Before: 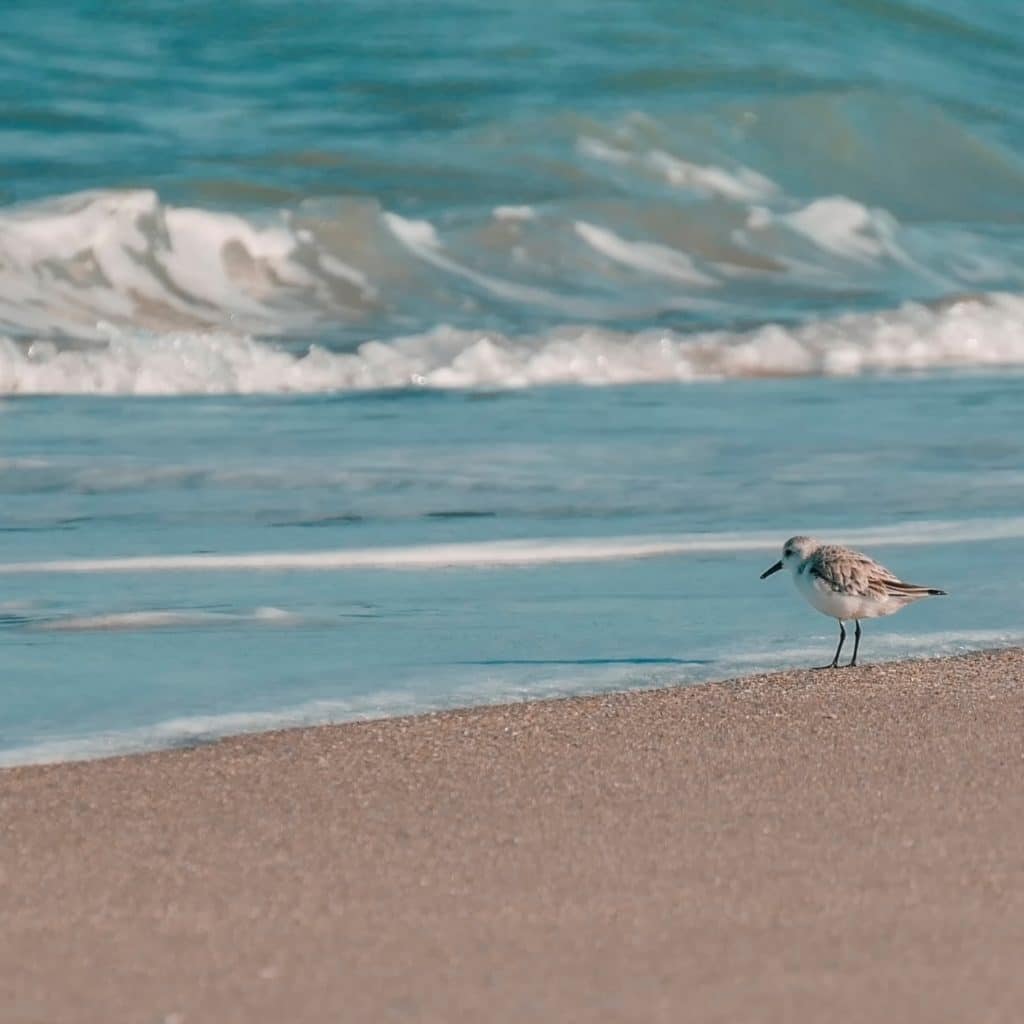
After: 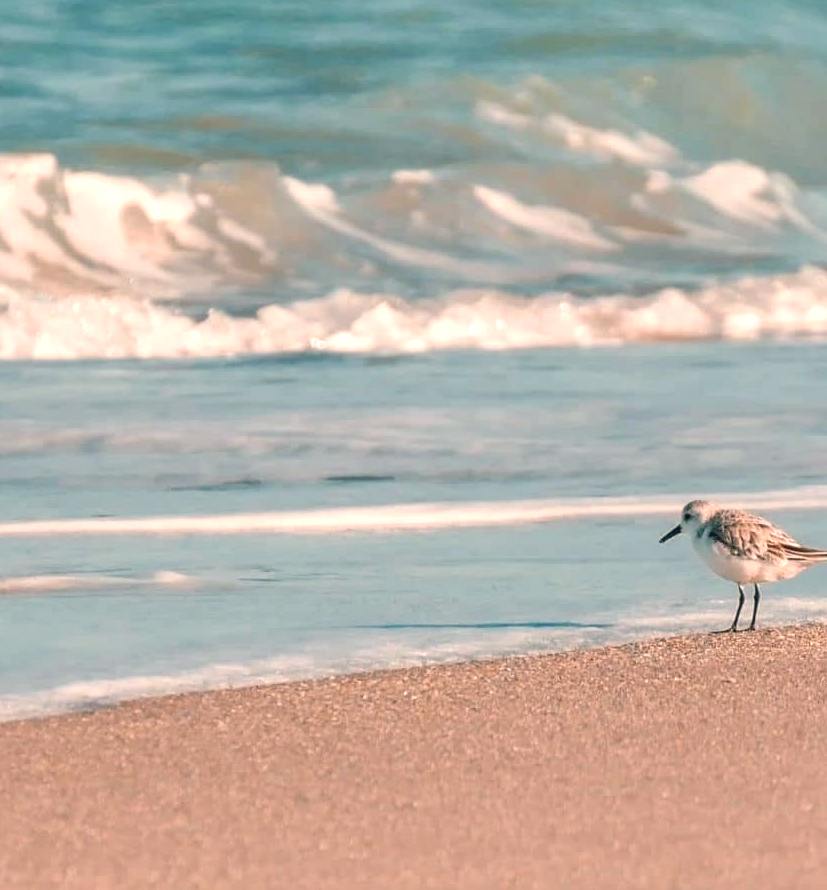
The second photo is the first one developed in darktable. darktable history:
color correction: highlights a* 11.48, highlights b* 11.82
crop: left 9.922%, top 3.585%, right 9.253%, bottom 9.405%
exposure: black level correction 0, exposure 0.702 EV, compensate highlight preservation false
